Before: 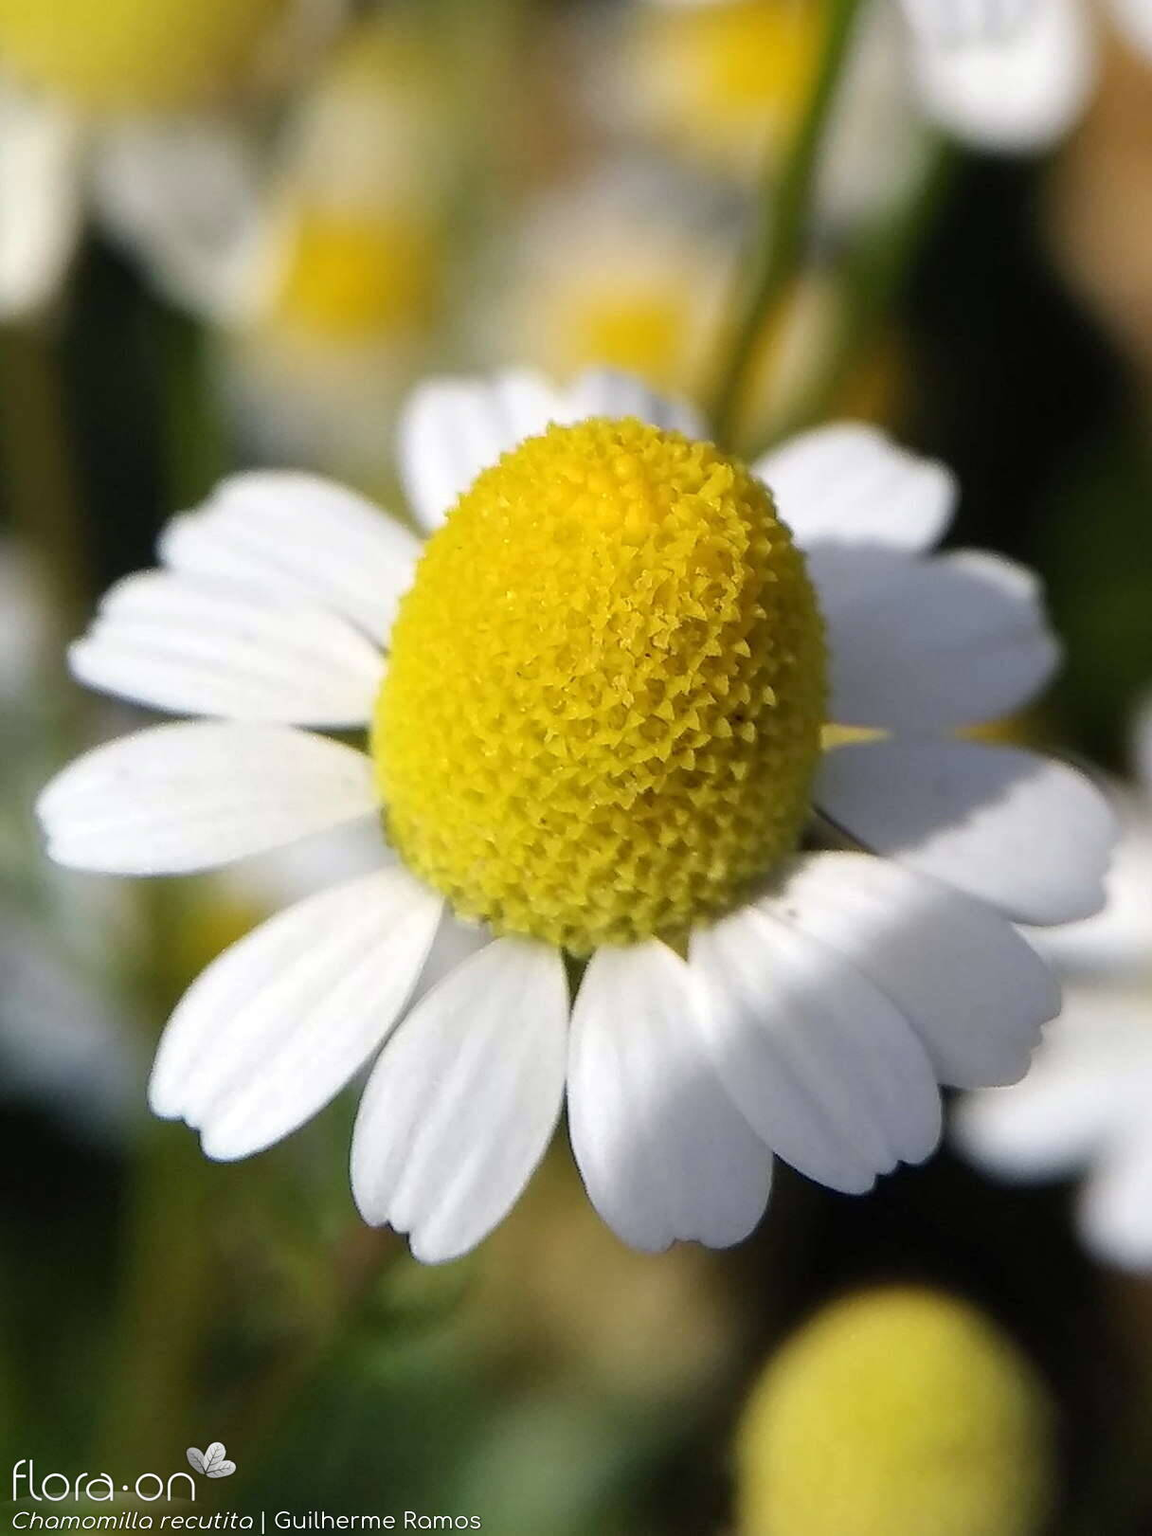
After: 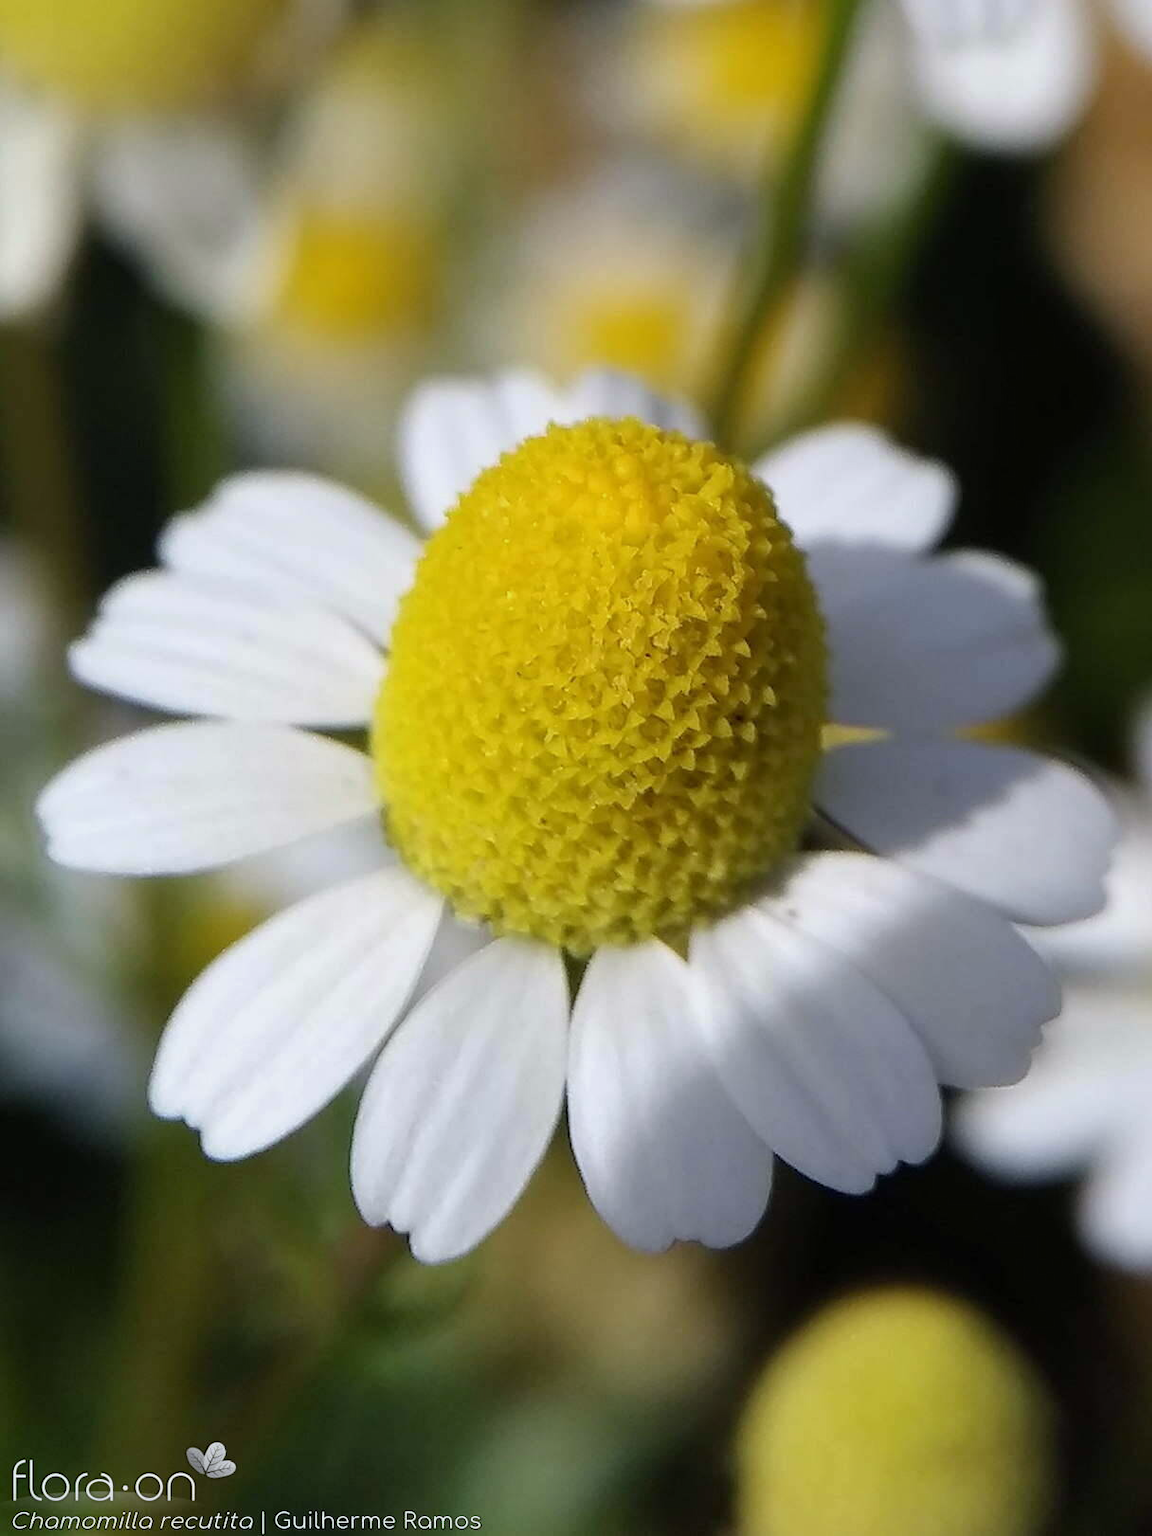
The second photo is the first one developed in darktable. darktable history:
white balance: red 0.98, blue 1.034
exposure: exposure -0.242 EV, compensate highlight preservation false
